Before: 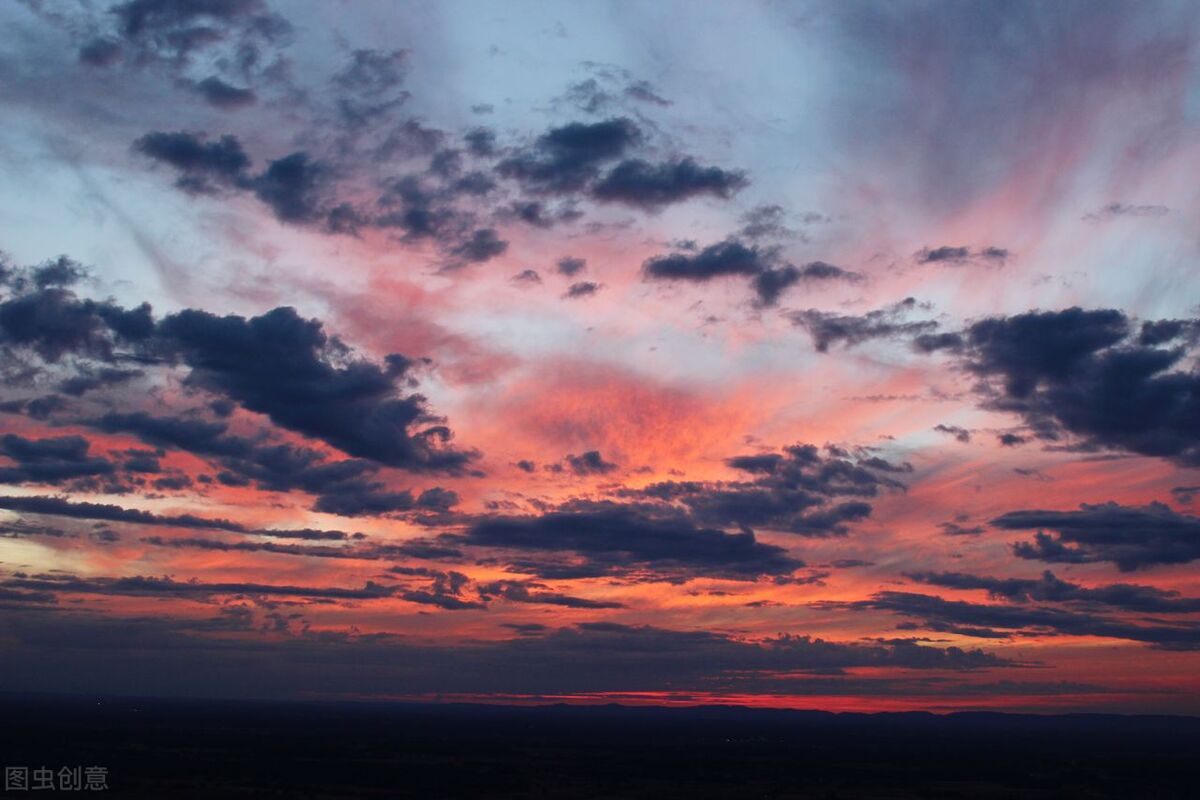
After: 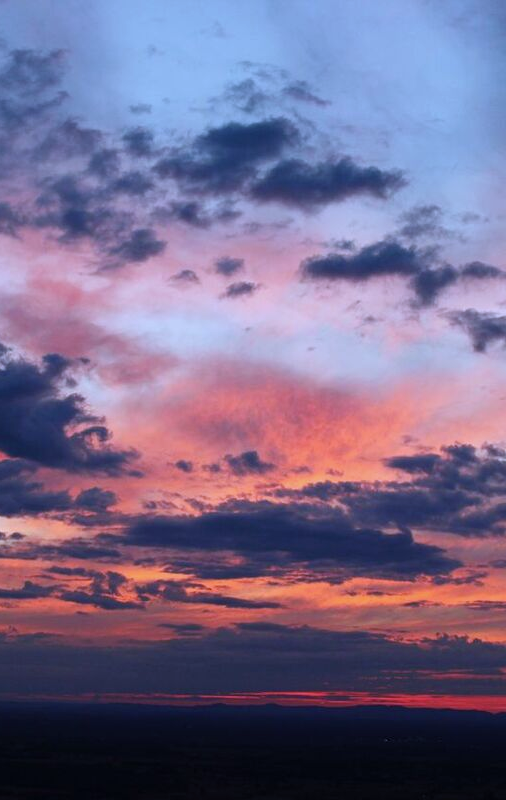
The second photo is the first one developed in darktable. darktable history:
white balance: red 0.948, green 1.02, blue 1.176
crop: left 28.583%, right 29.231%
